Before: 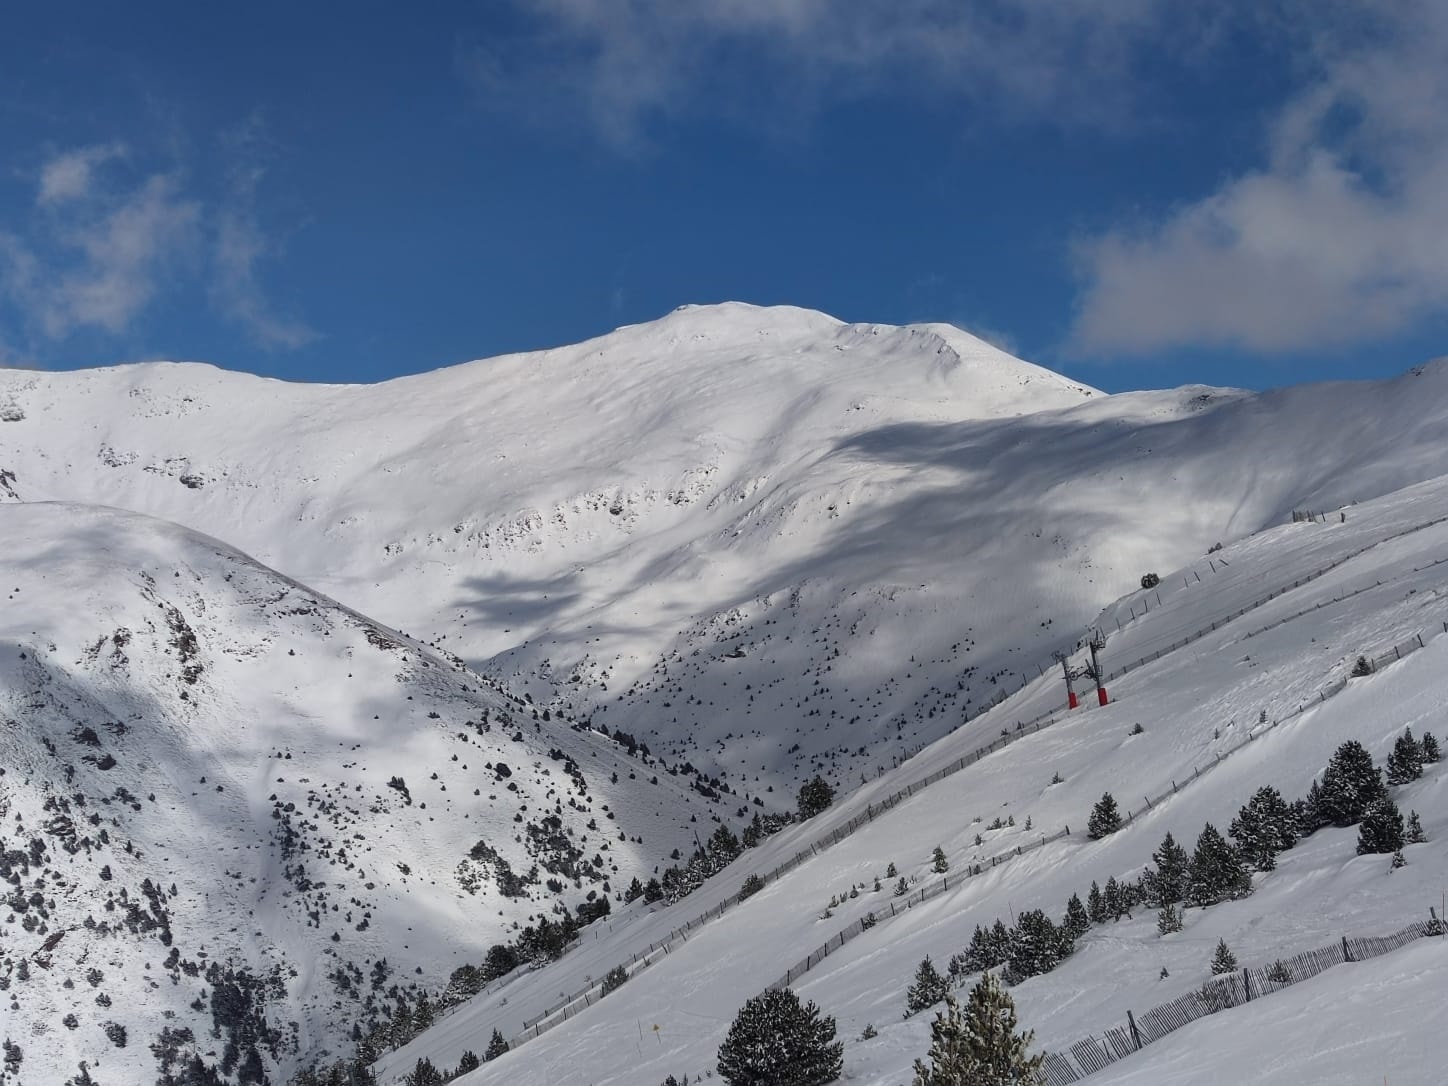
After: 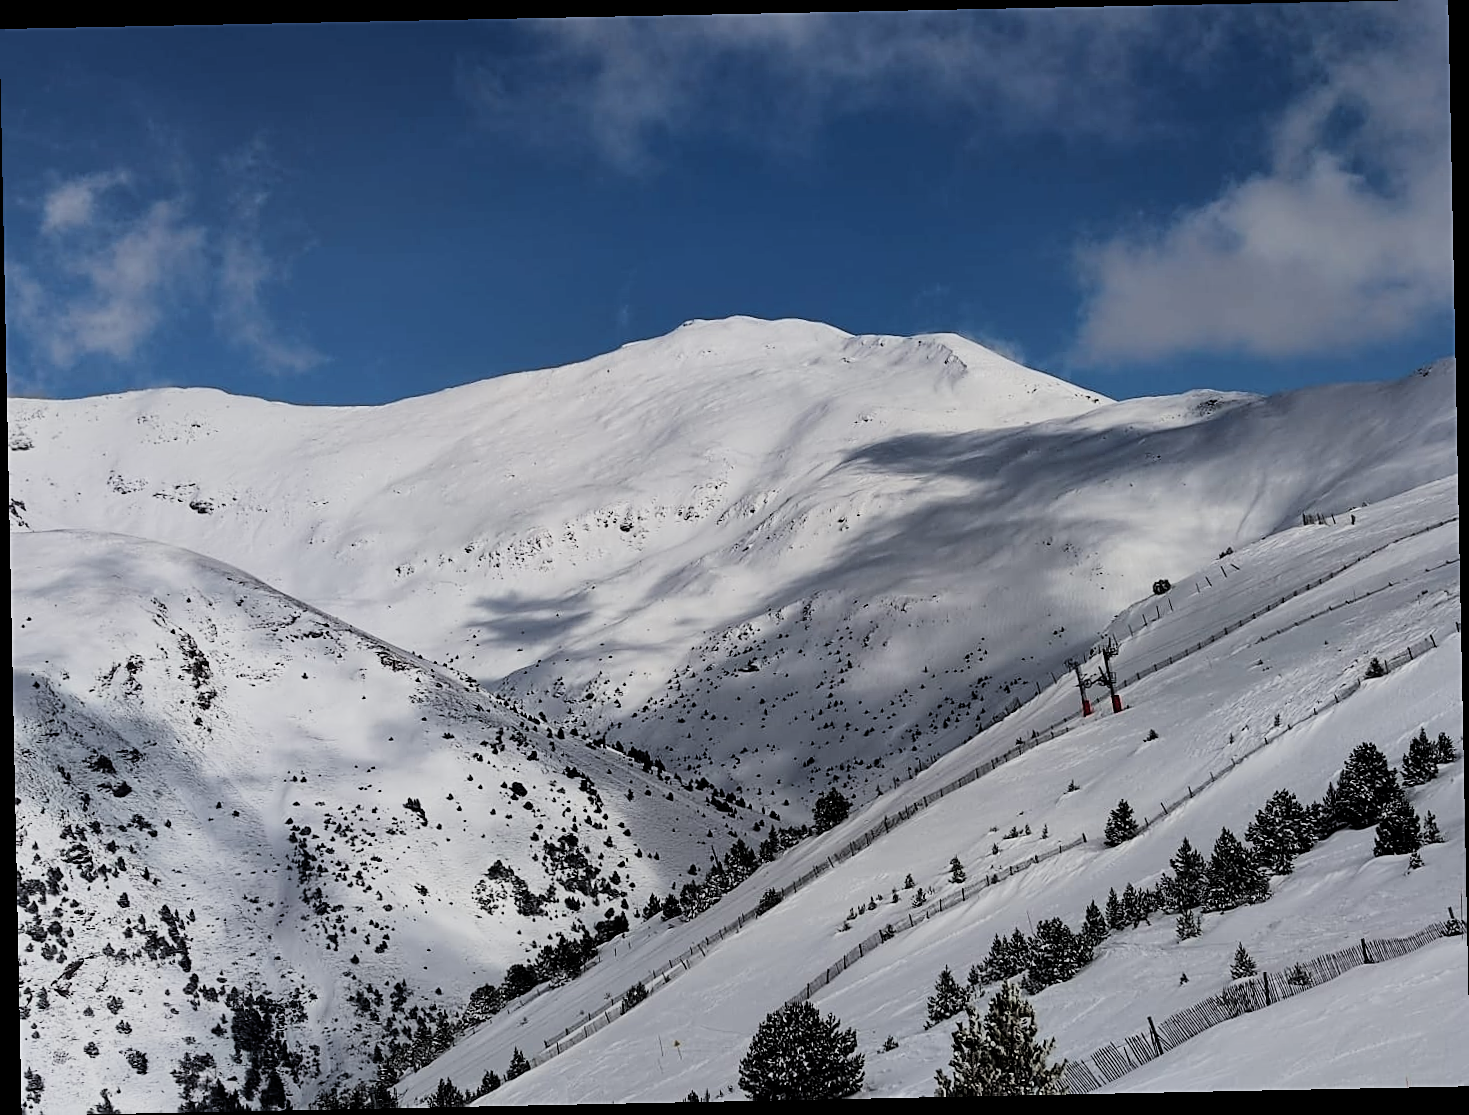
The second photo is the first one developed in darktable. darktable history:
sharpen: on, module defaults
rotate and perspective: rotation -1.17°, automatic cropping off
filmic rgb: black relative exposure -5 EV, hardness 2.88, contrast 1.4, highlights saturation mix -20%
